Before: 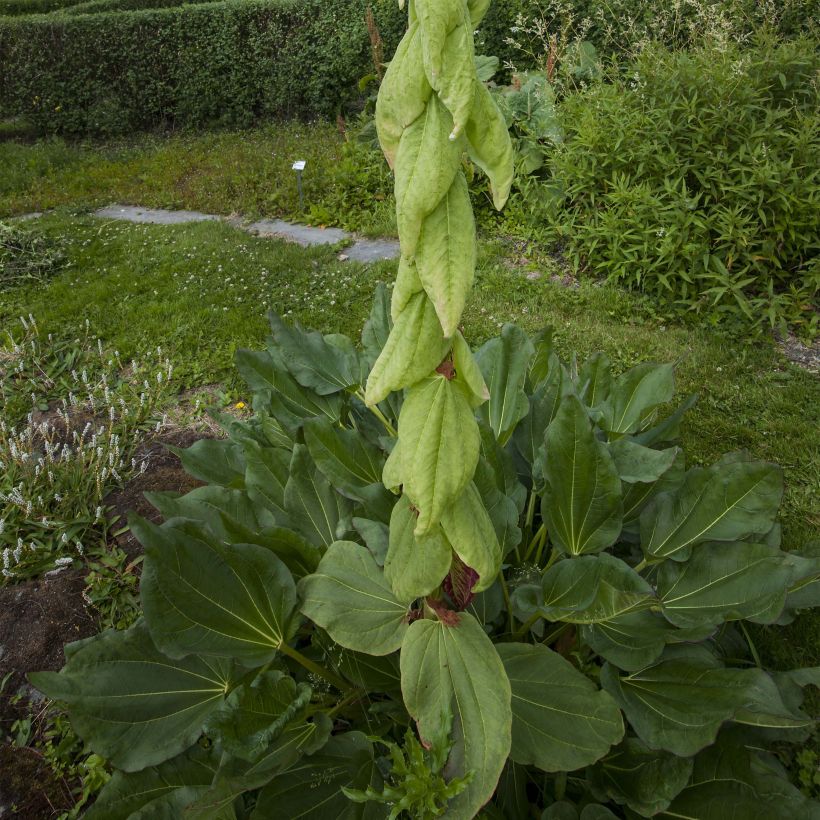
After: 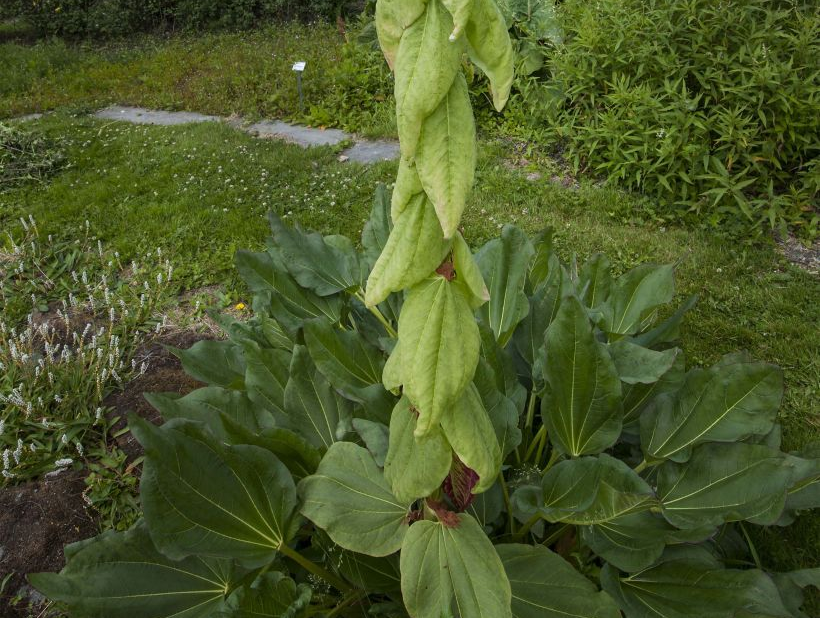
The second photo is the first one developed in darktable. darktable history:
crop and rotate: top 12.17%, bottom 12.385%
